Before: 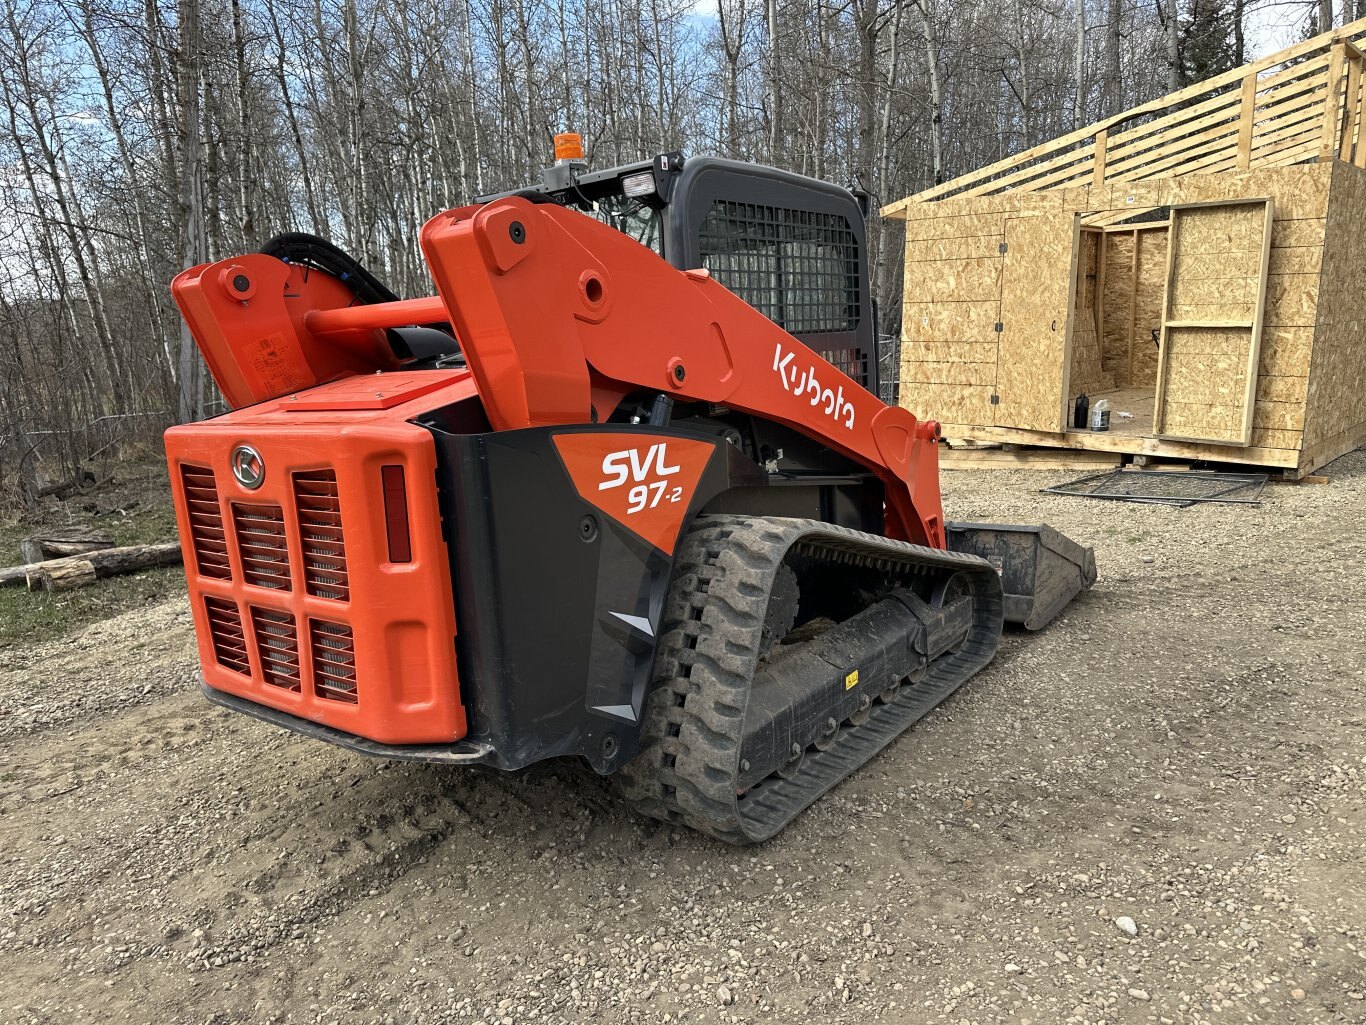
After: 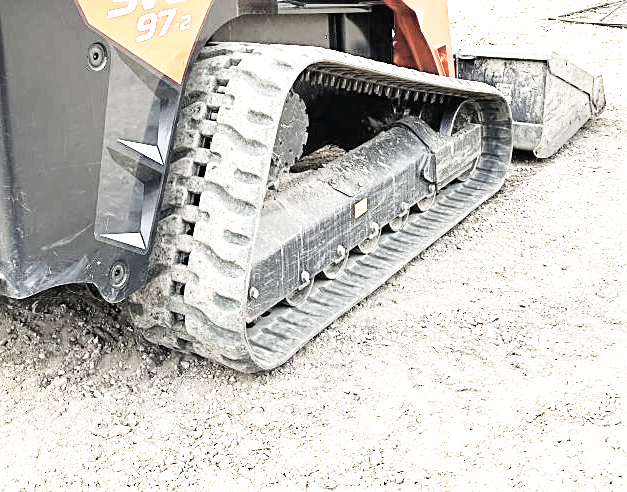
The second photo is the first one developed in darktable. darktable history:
local contrast: mode bilateral grid, contrast 20, coarseness 50, detail 119%, midtone range 0.2
contrast brightness saturation: brightness 0.182, saturation -0.483
tone equalizer: on, module defaults
sharpen: on, module defaults
exposure: black level correction 0, exposure 1.635 EV, compensate highlight preservation false
crop: left 35.959%, top 46.08%, right 18.09%, bottom 5.869%
base curve: curves: ch0 [(0, 0) (0.007, 0.004) (0.027, 0.03) (0.046, 0.07) (0.207, 0.54) (0.442, 0.872) (0.673, 0.972) (1, 1)], preserve colors none
color correction: highlights a* -0.199, highlights b* -0.099
